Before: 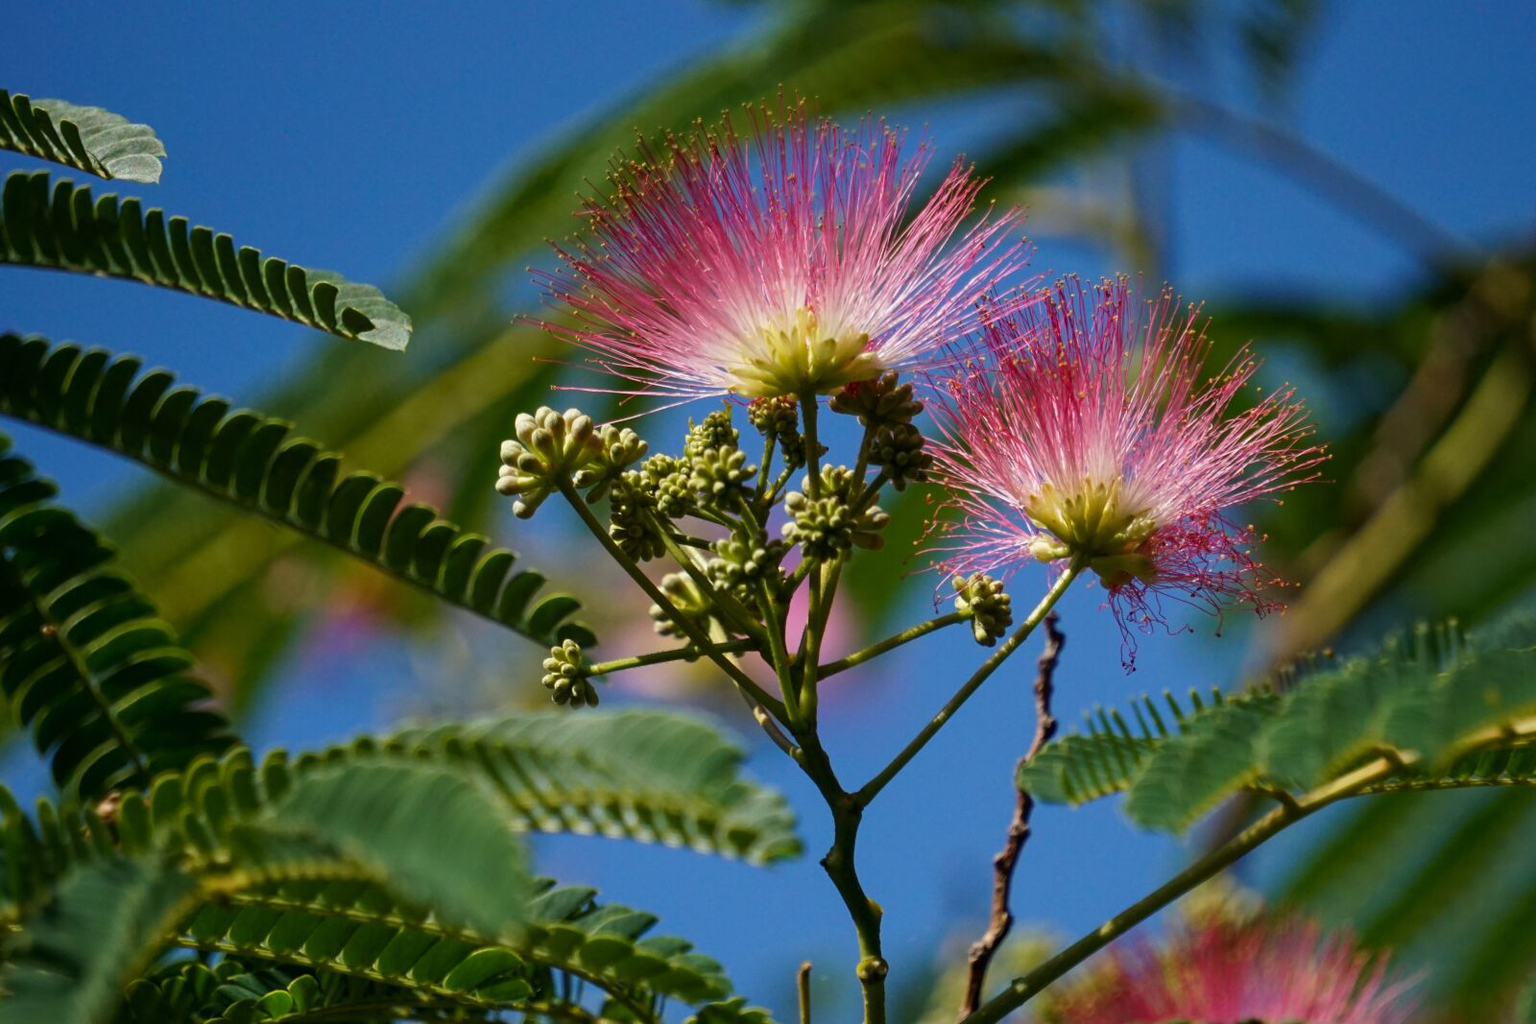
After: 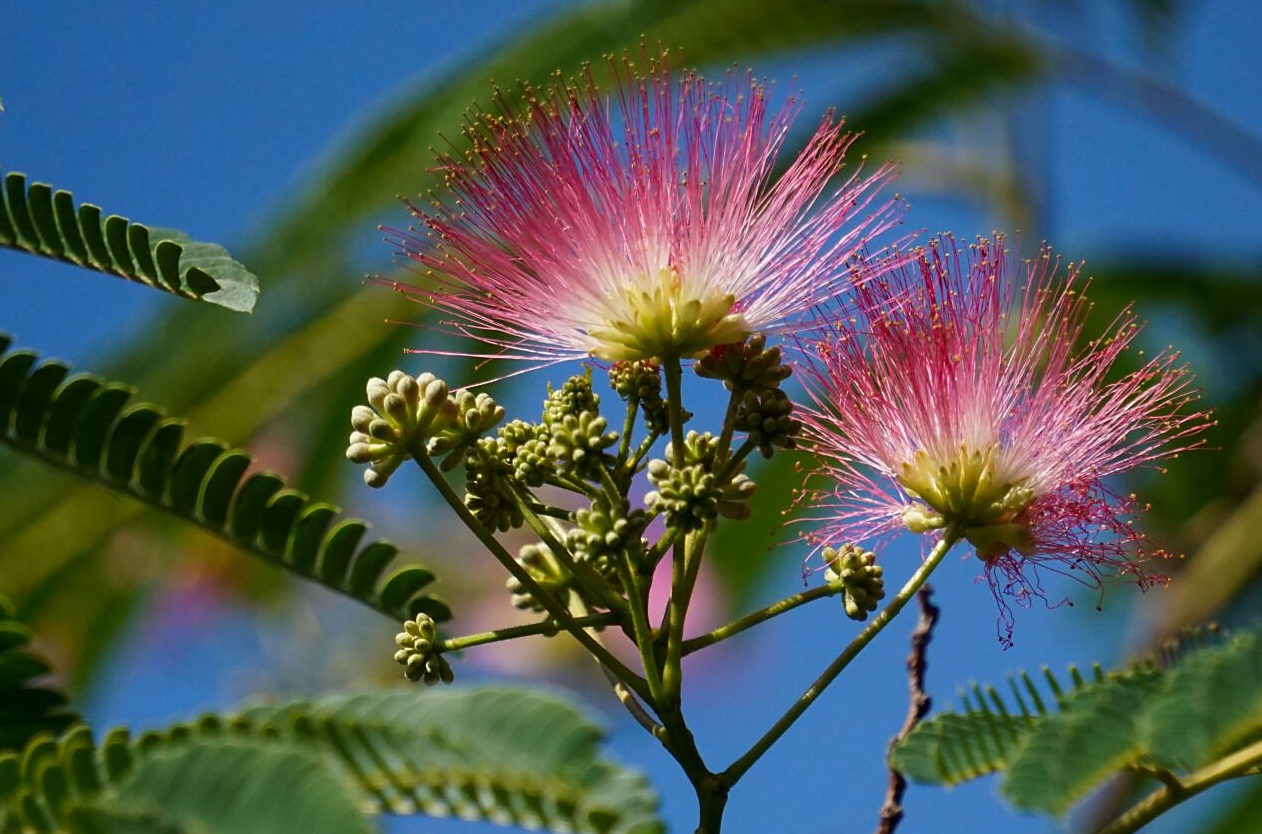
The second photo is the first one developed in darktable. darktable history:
crop and rotate: left 10.661%, top 5.015%, right 10.43%, bottom 16.793%
sharpen: radius 1.444, amount 0.405, threshold 1.576
